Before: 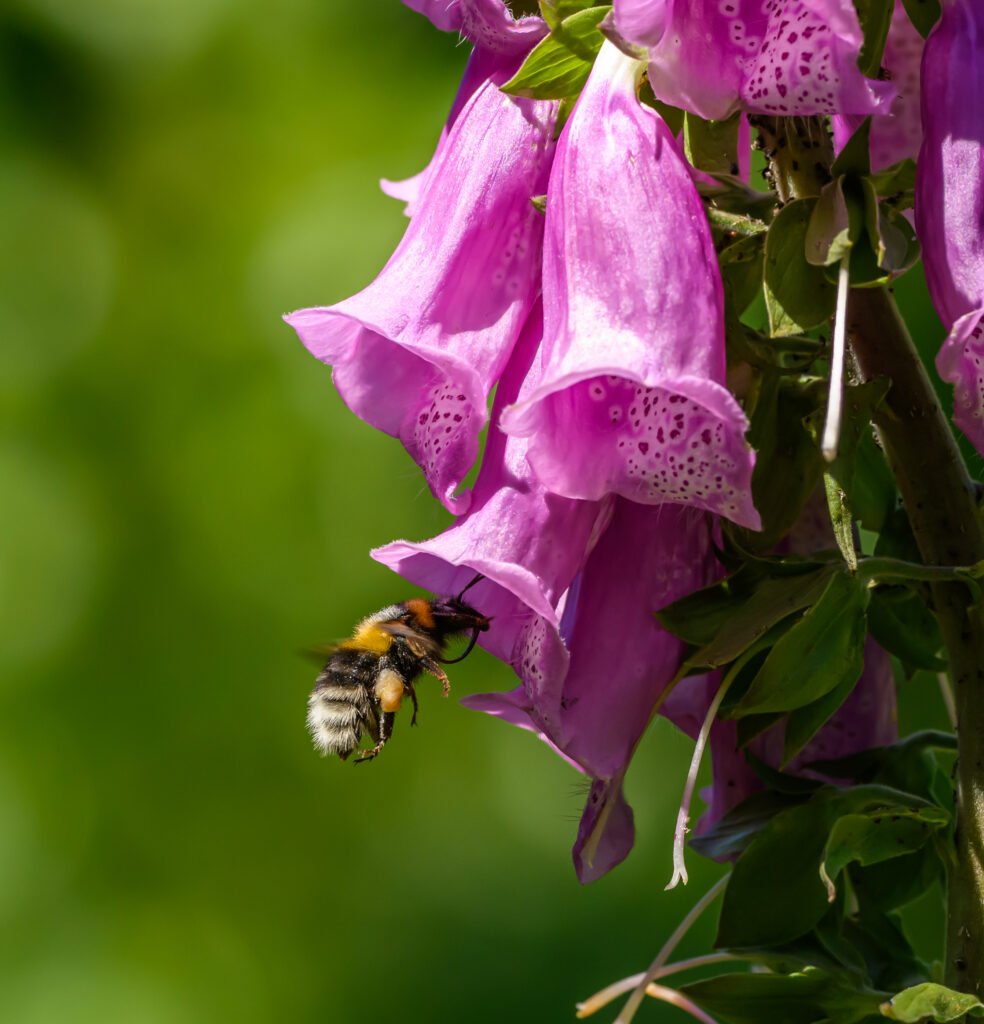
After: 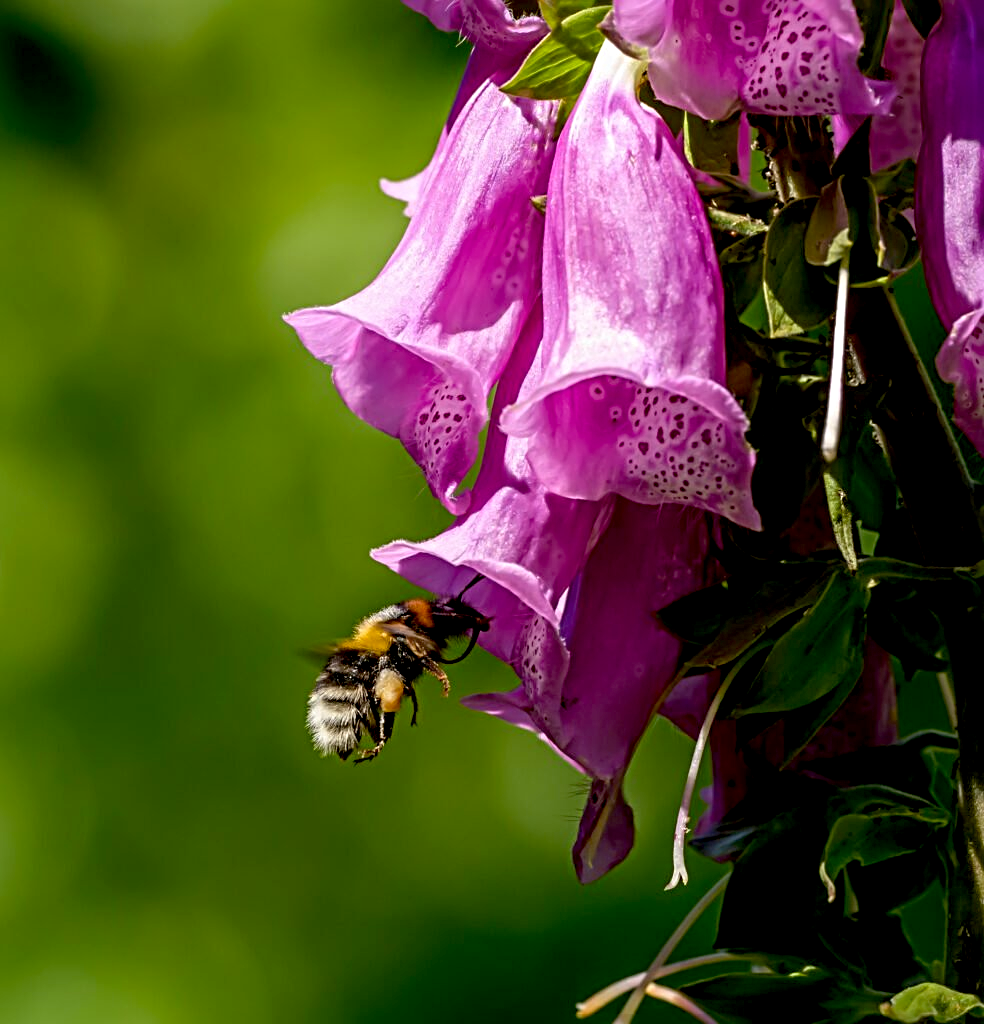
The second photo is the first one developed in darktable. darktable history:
sharpen: radius 4
exposure: black level correction 0.016, exposure -0.009 EV, compensate highlight preservation false
